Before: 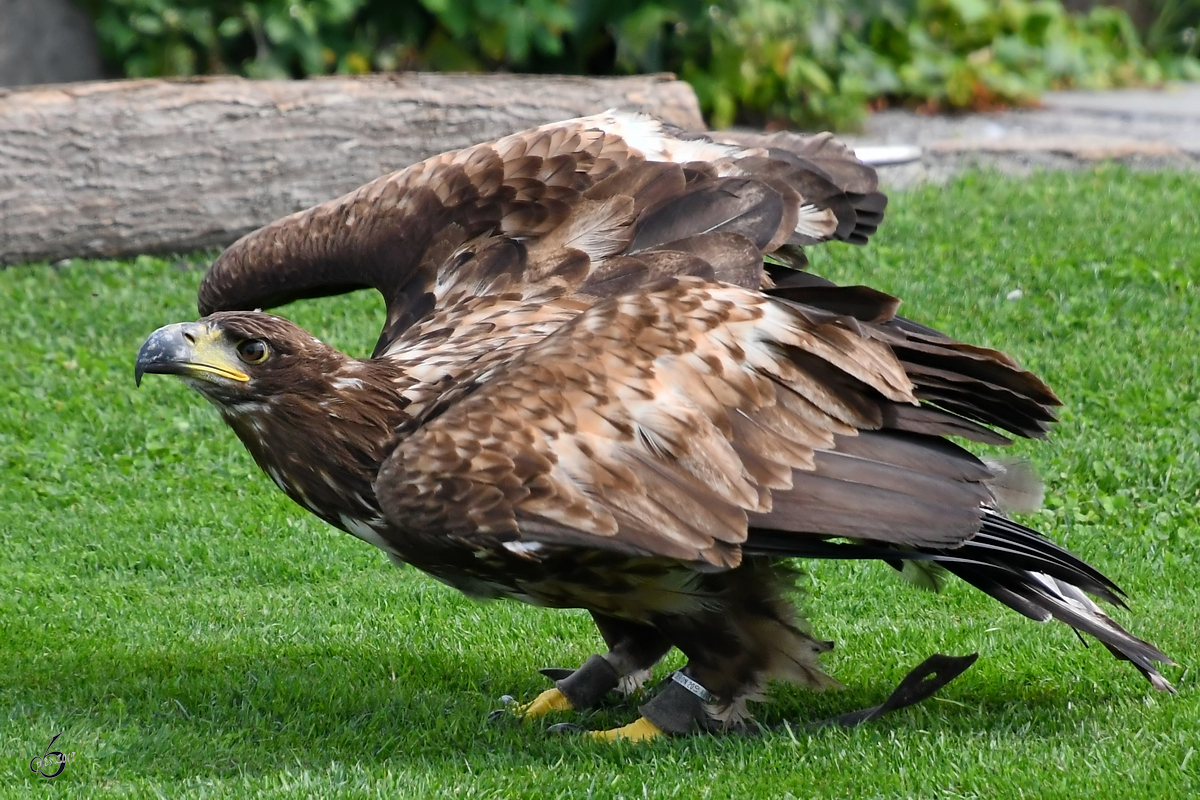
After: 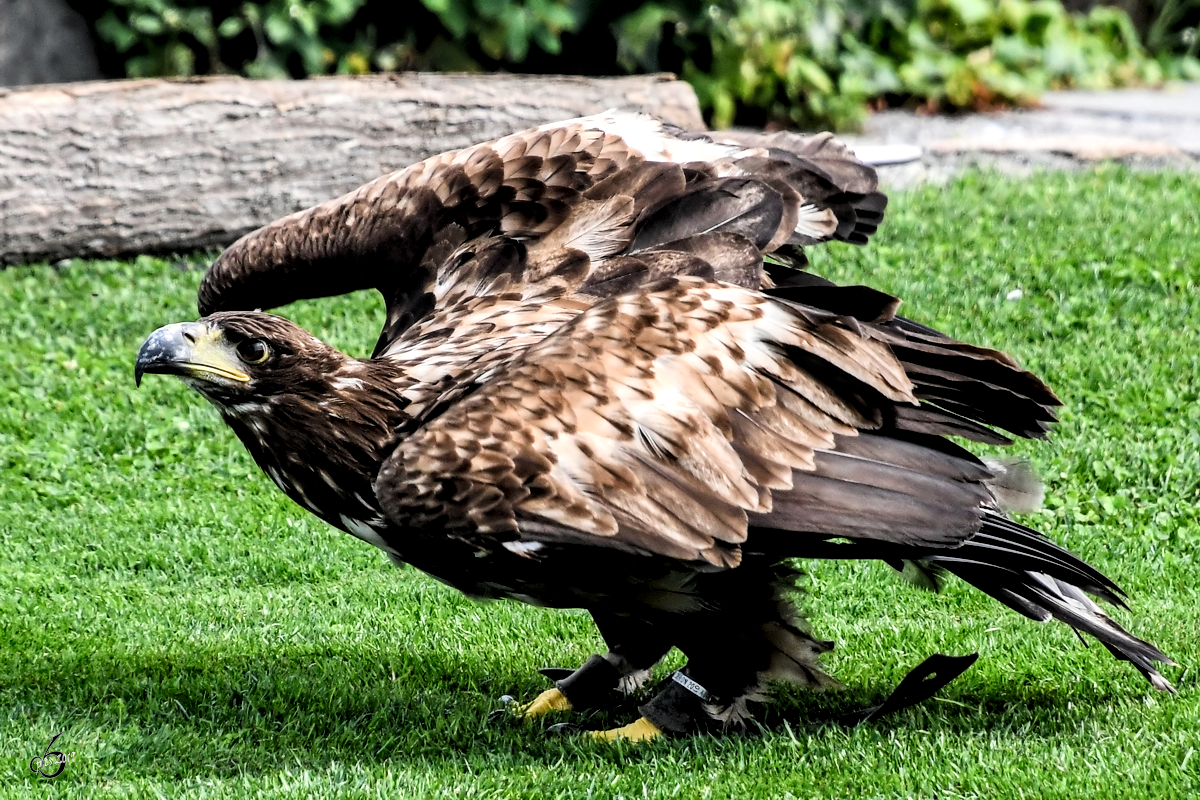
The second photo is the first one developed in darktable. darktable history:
local contrast: detail 150%
filmic rgb: black relative exposure -5.14 EV, white relative exposure 3.96 EV, threshold -0.301 EV, transition 3.19 EV, structure ↔ texture 99.58%, hardness 2.89, contrast 1.497, color science v5 (2021), contrast in shadows safe, contrast in highlights safe, enable highlight reconstruction true
exposure: exposure 0.077 EV, compensate highlight preservation false
levels: mode automatic, levels [0.012, 0.367, 0.697]
